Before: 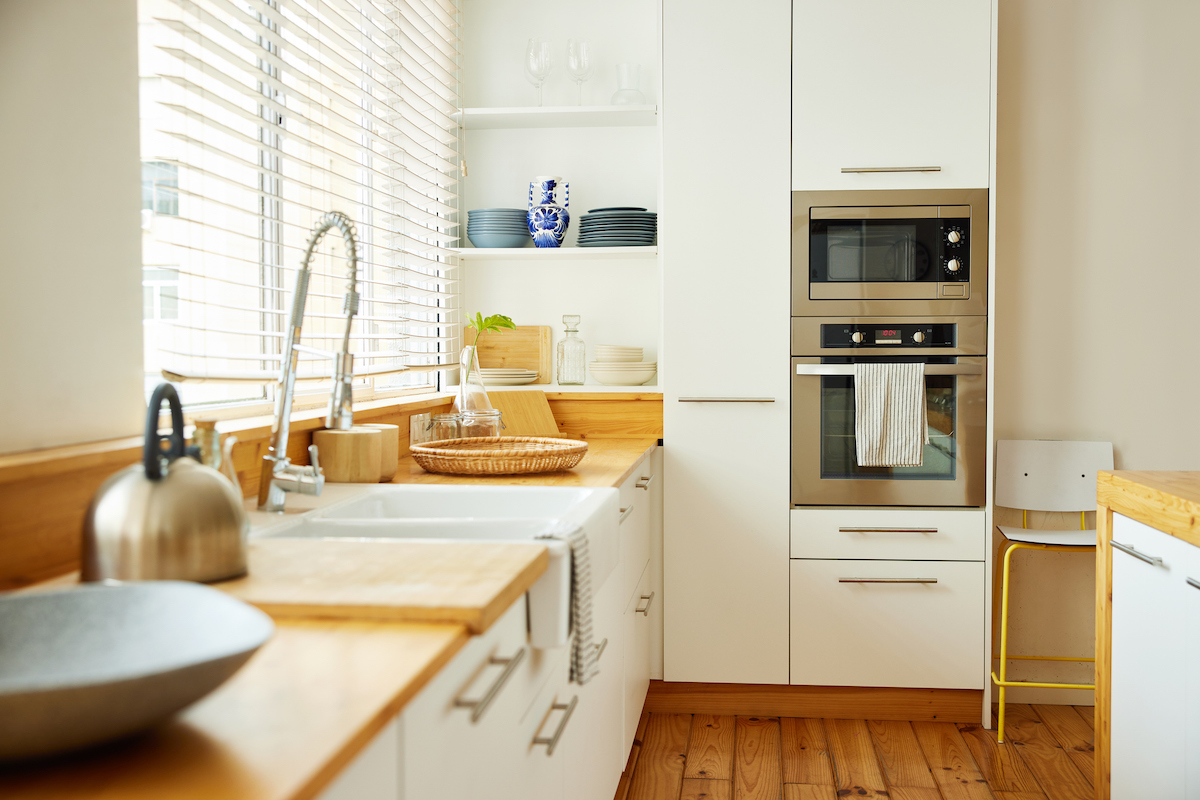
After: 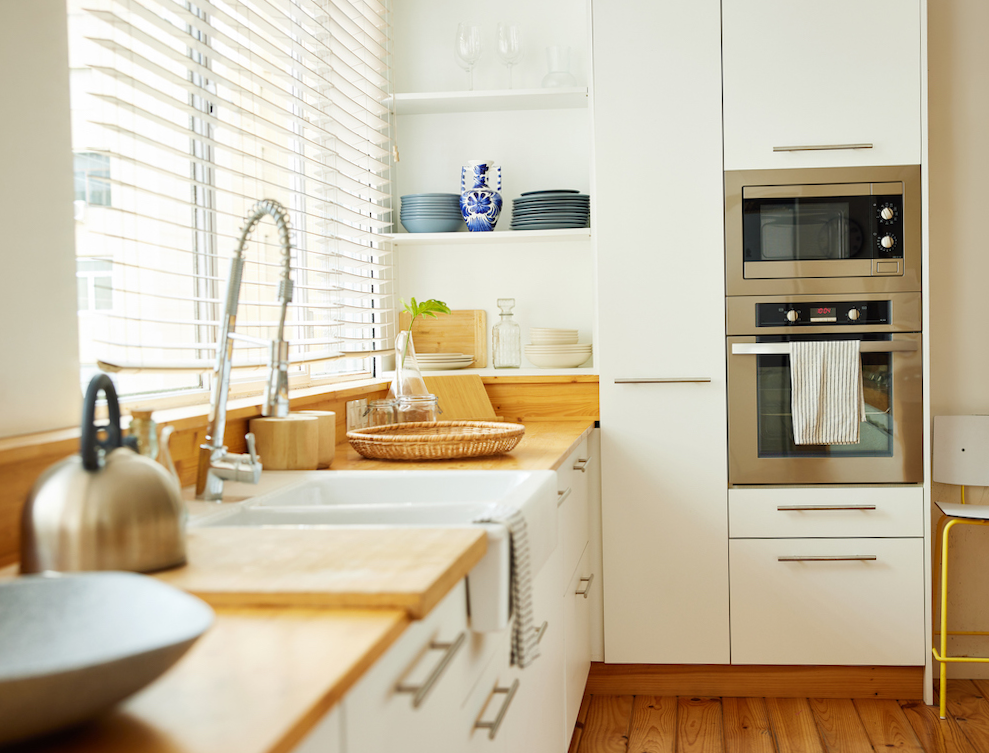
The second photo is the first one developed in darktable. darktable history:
crop and rotate: angle 1.02°, left 4.188%, top 0.886%, right 11.135%, bottom 2.474%
